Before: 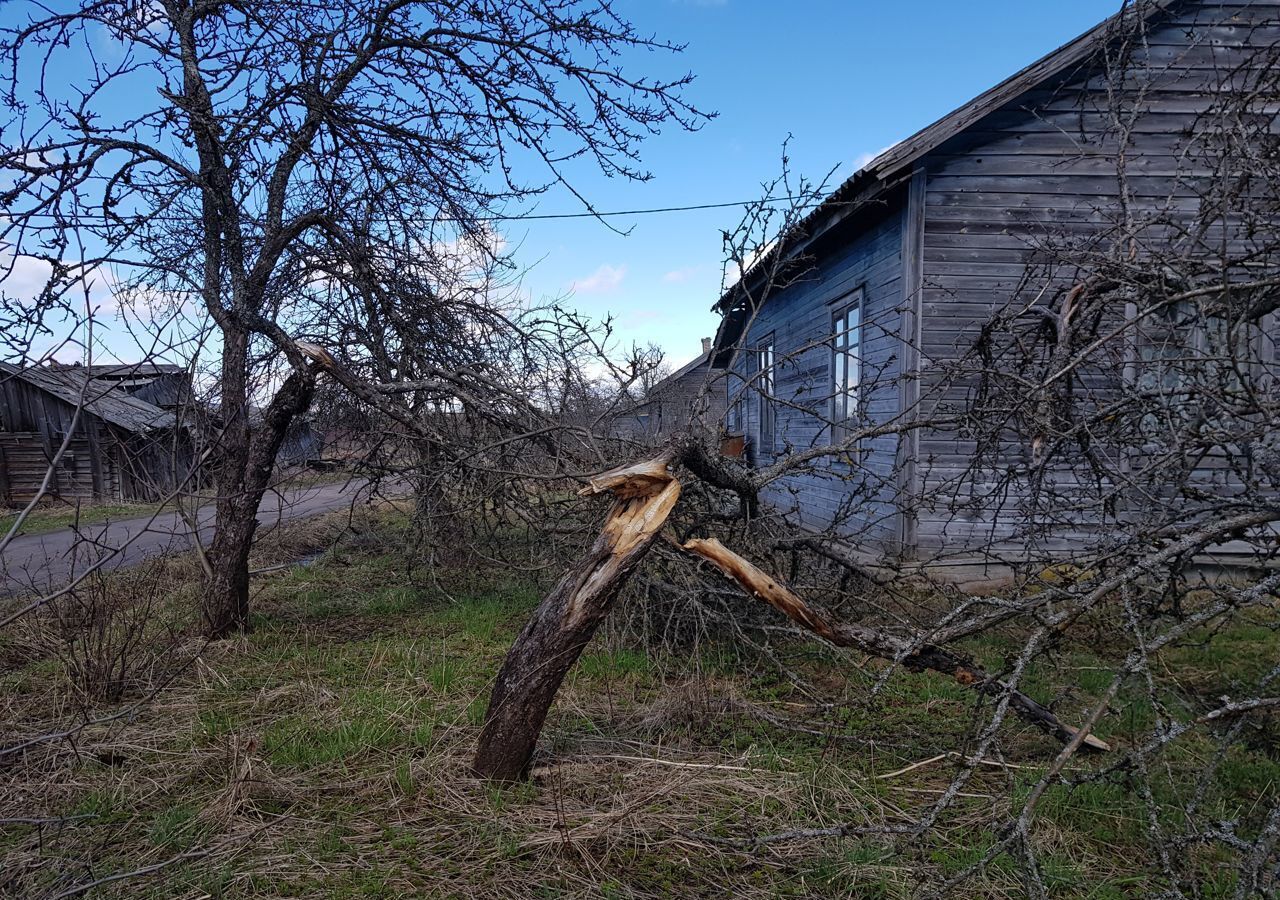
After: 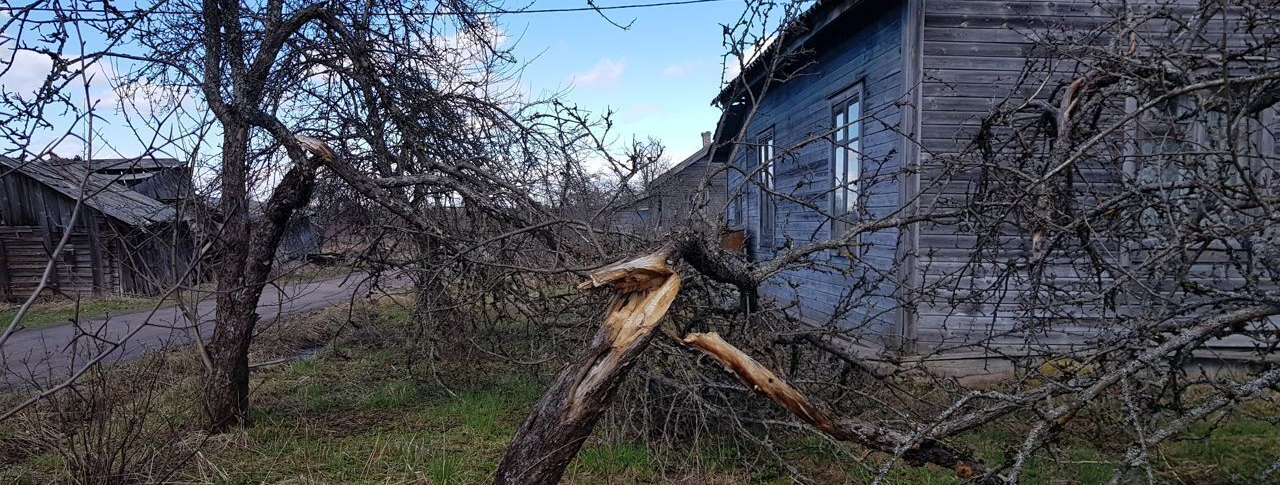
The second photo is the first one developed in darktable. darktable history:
crop and rotate: top 22.934%, bottom 23.162%
